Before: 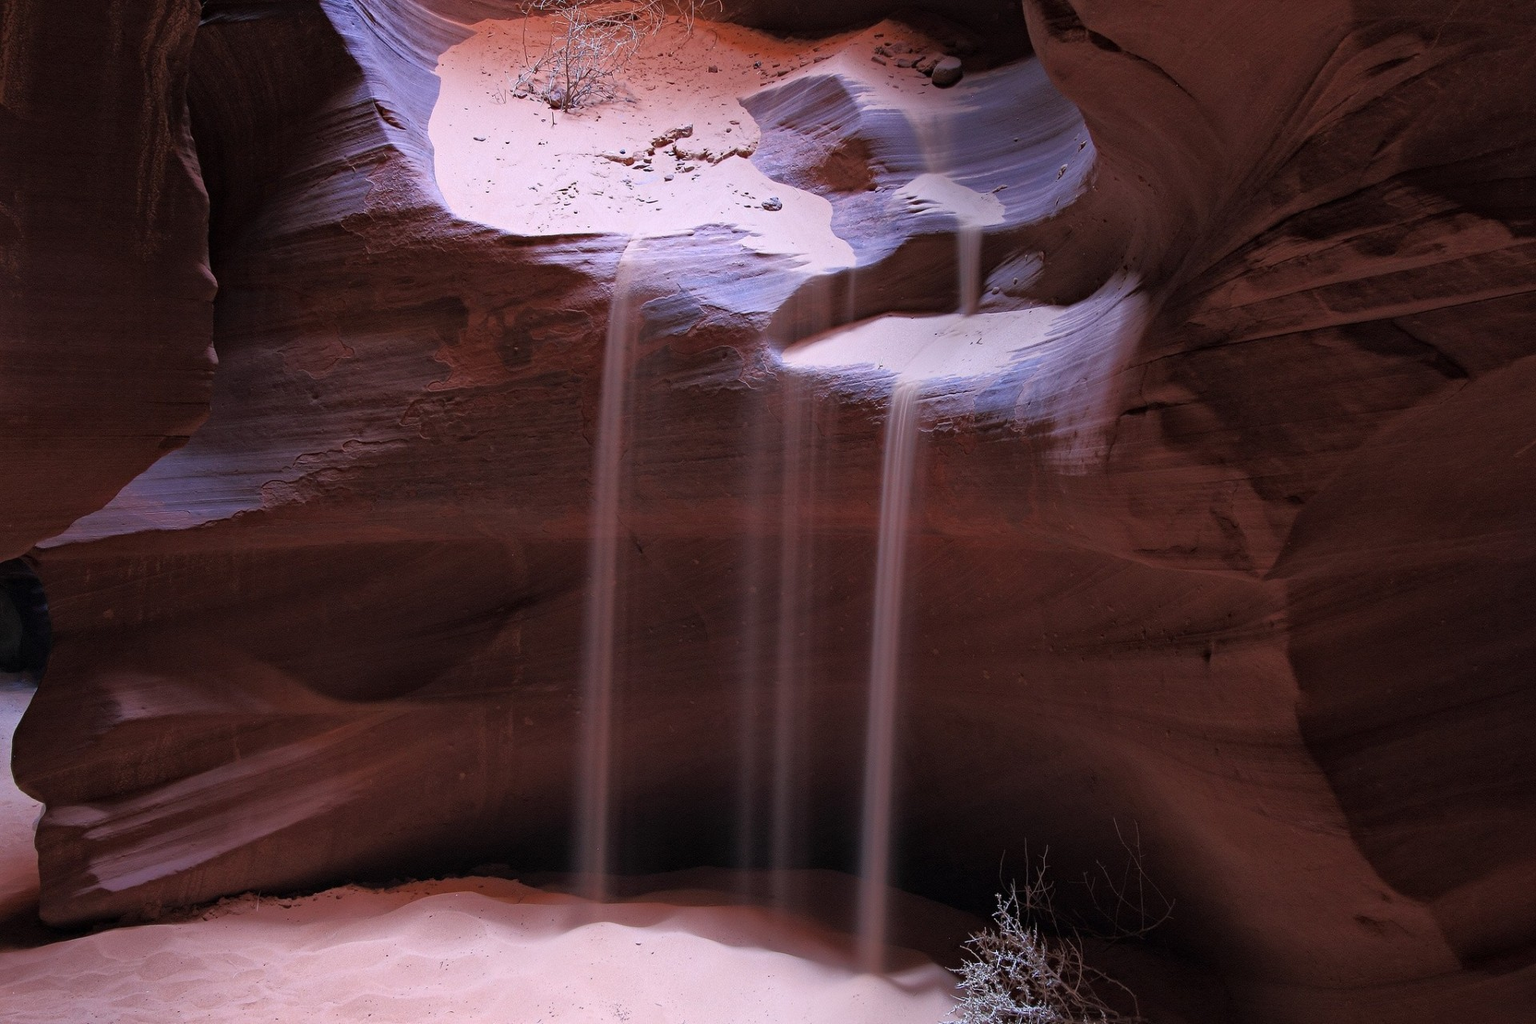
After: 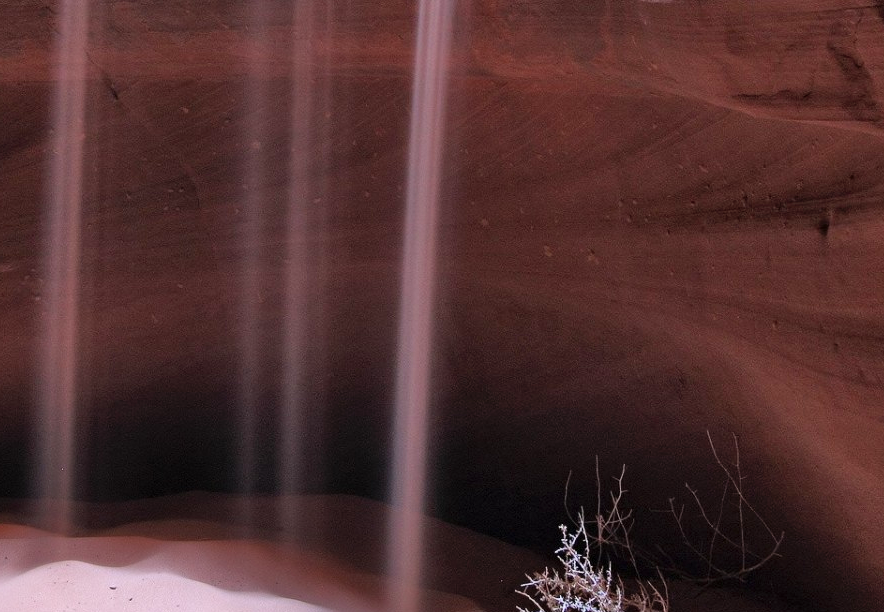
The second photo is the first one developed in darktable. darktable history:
shadows and highlights: soften with gaussian
crop: left 35.729%, top 46.263%, right 18.203%, bottom 5.881%
